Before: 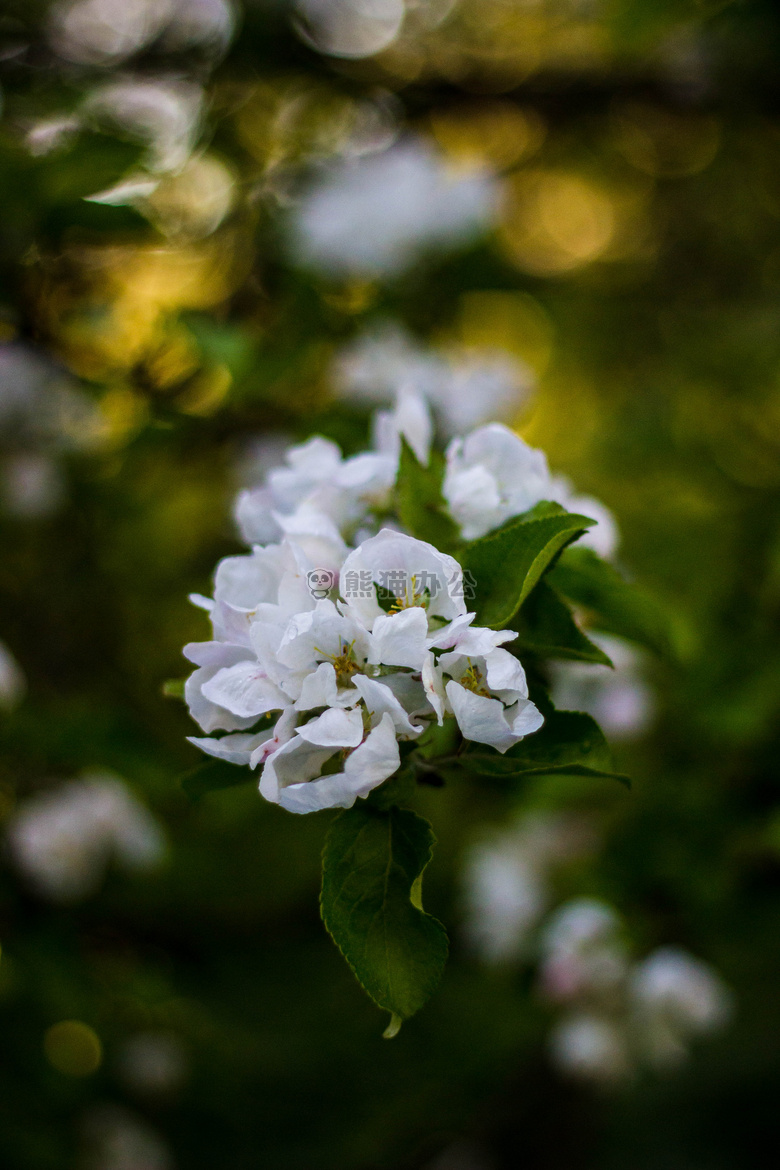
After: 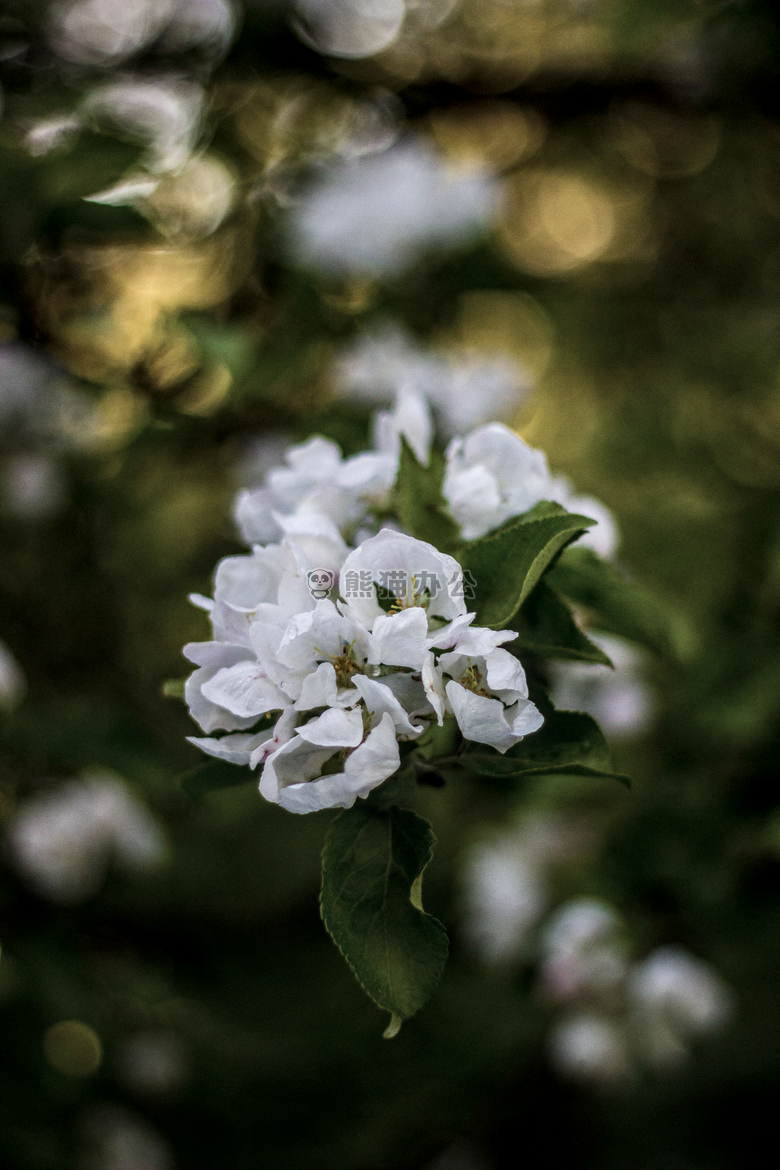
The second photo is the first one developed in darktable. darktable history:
local contrast: on, module defaults
contrast brightness saturation: contrast 0.1, saturation -0.355
